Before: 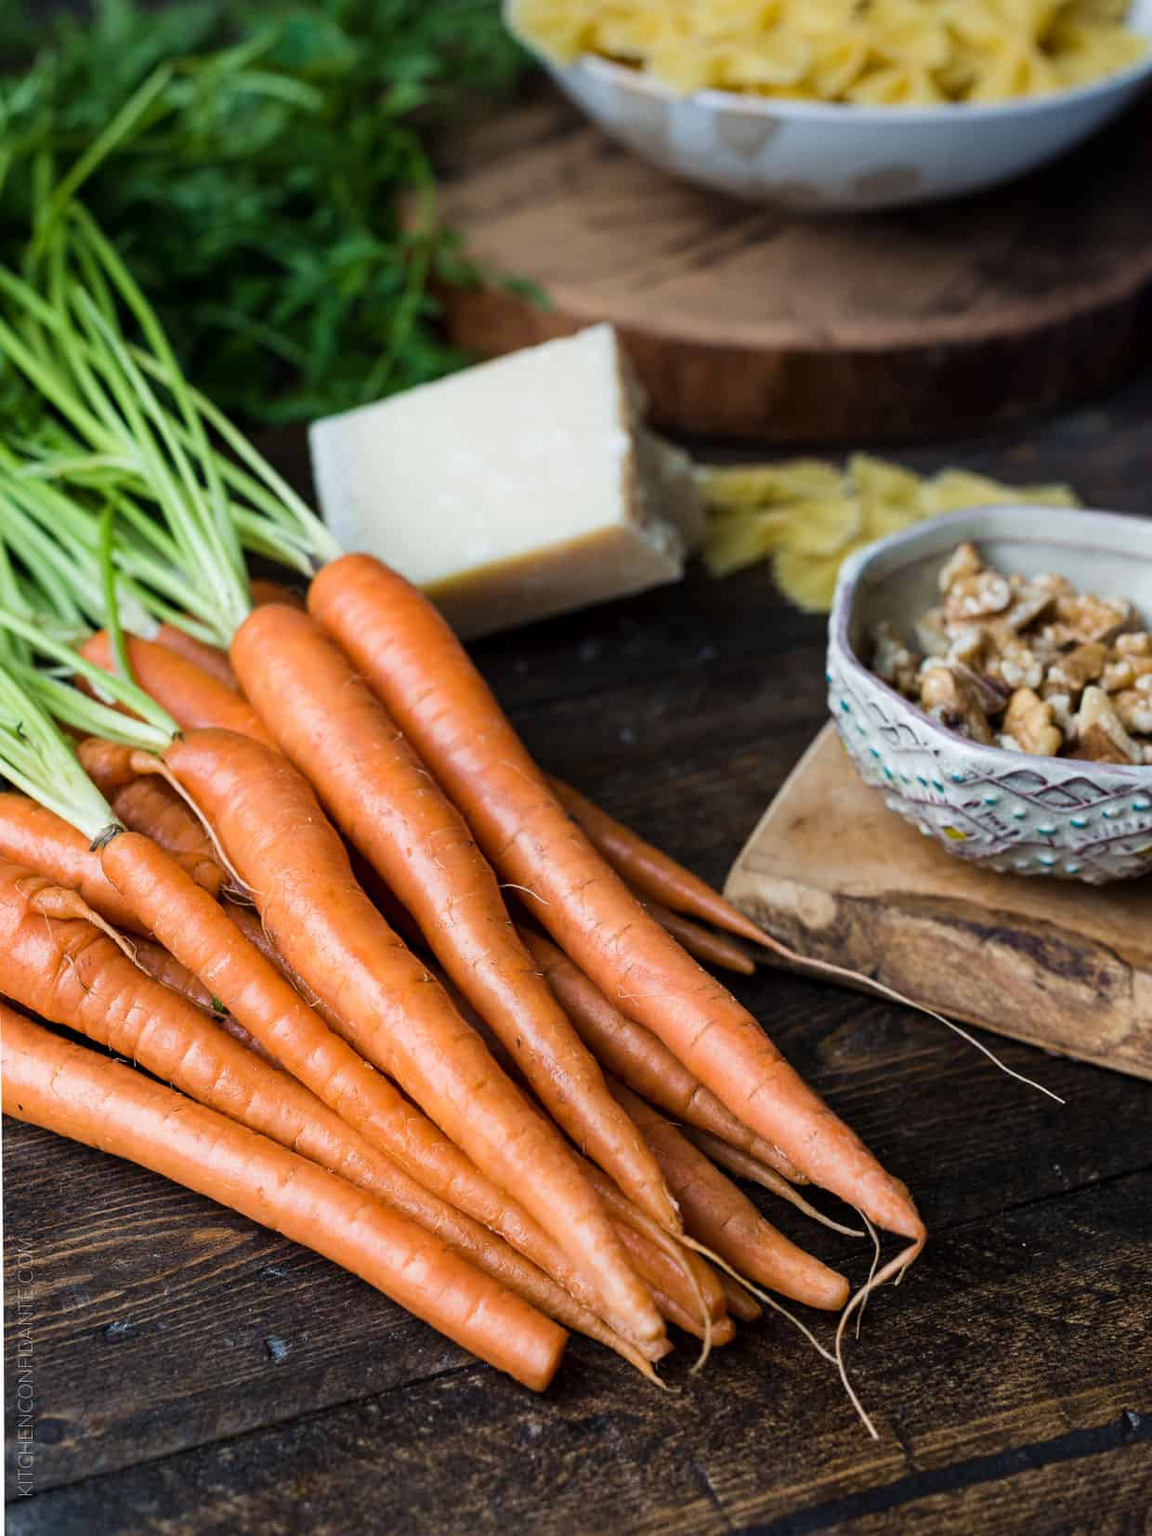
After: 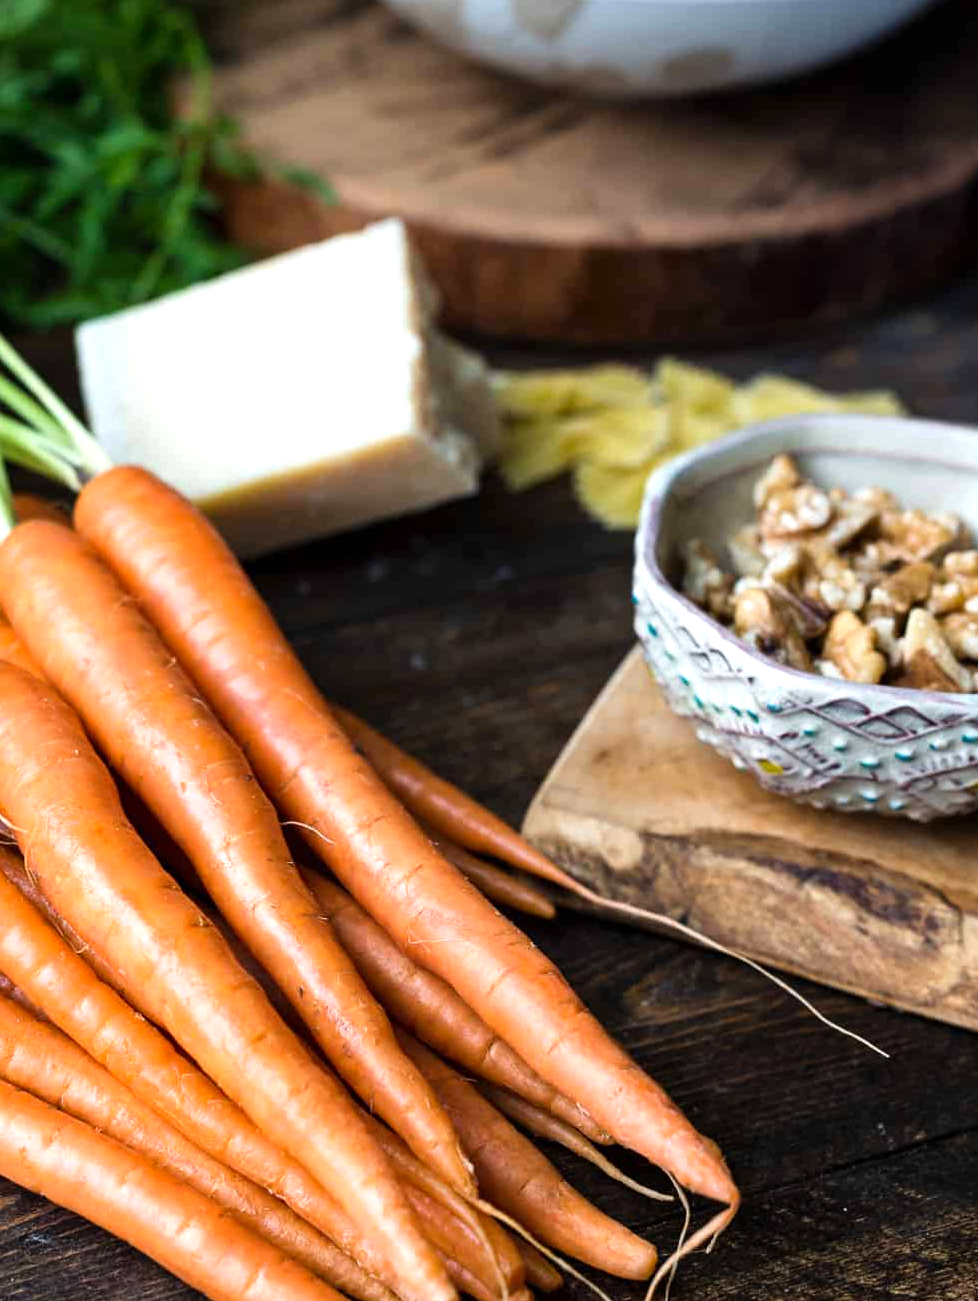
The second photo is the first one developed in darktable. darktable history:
levels: levels [0, 0.43, 0.859]
crop and rotate: left 20.74%, top 7.912%, right 0.375%, bottom 13.378%
